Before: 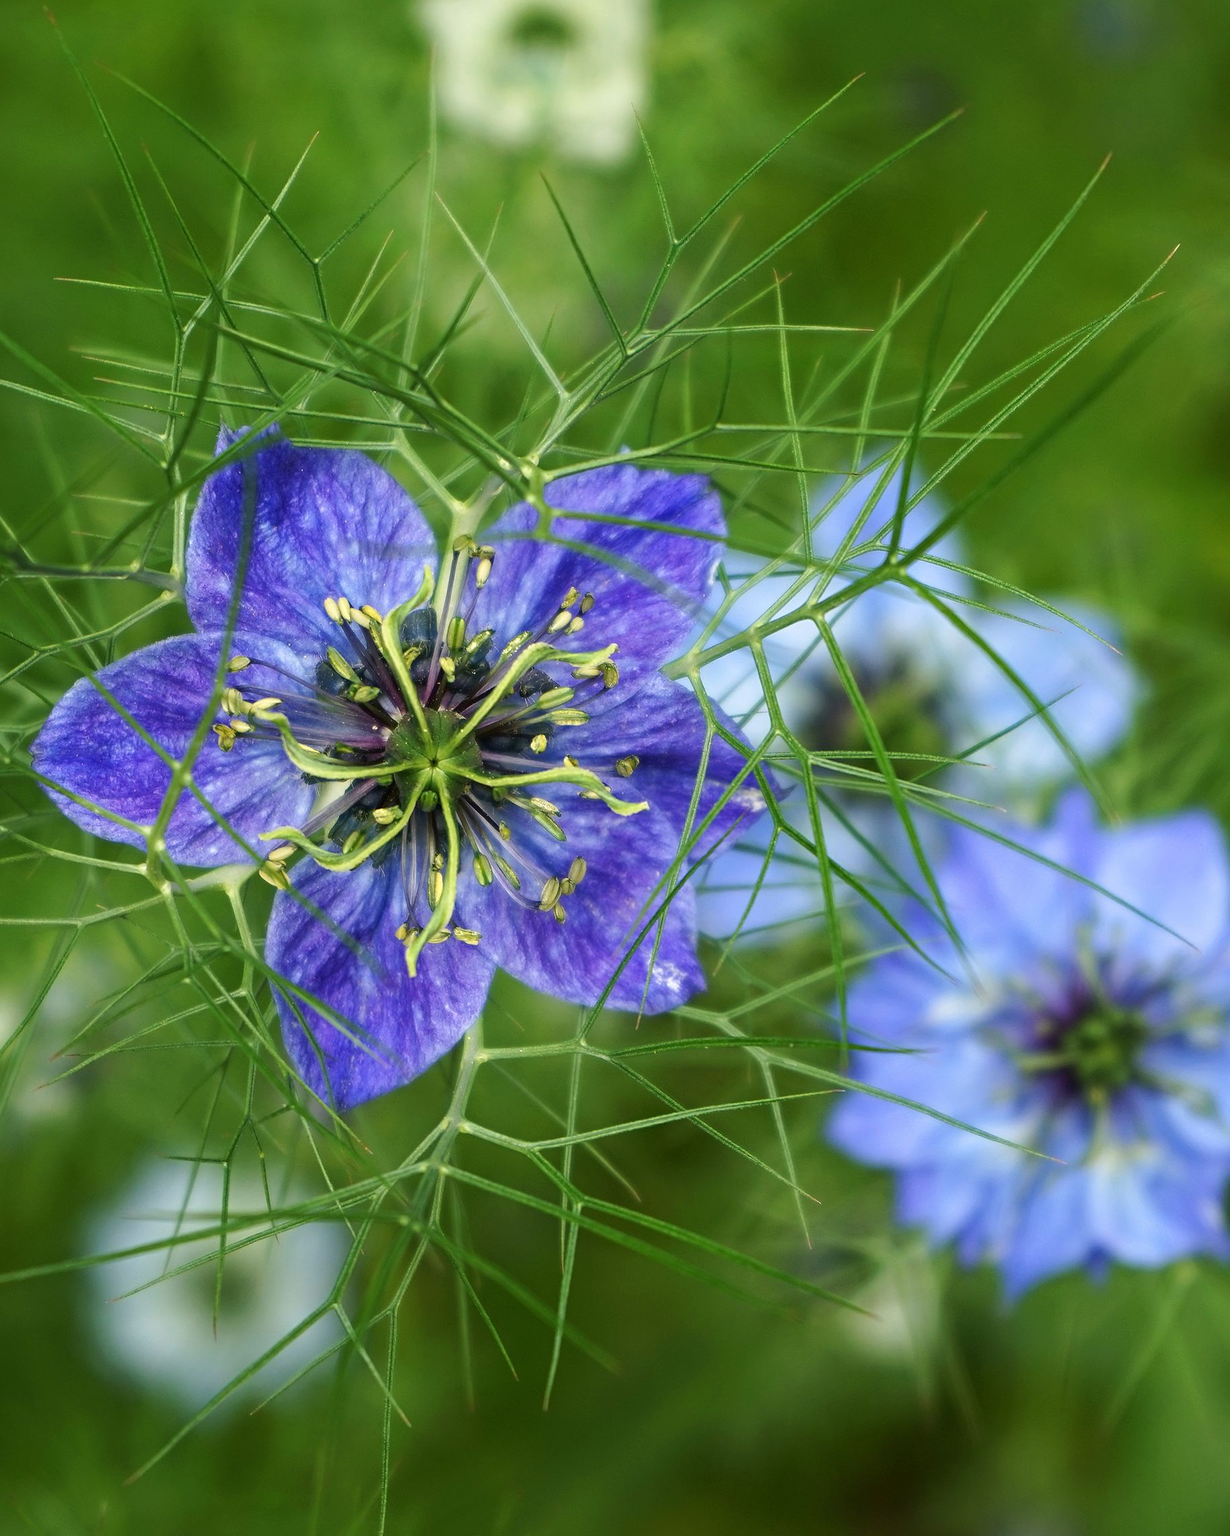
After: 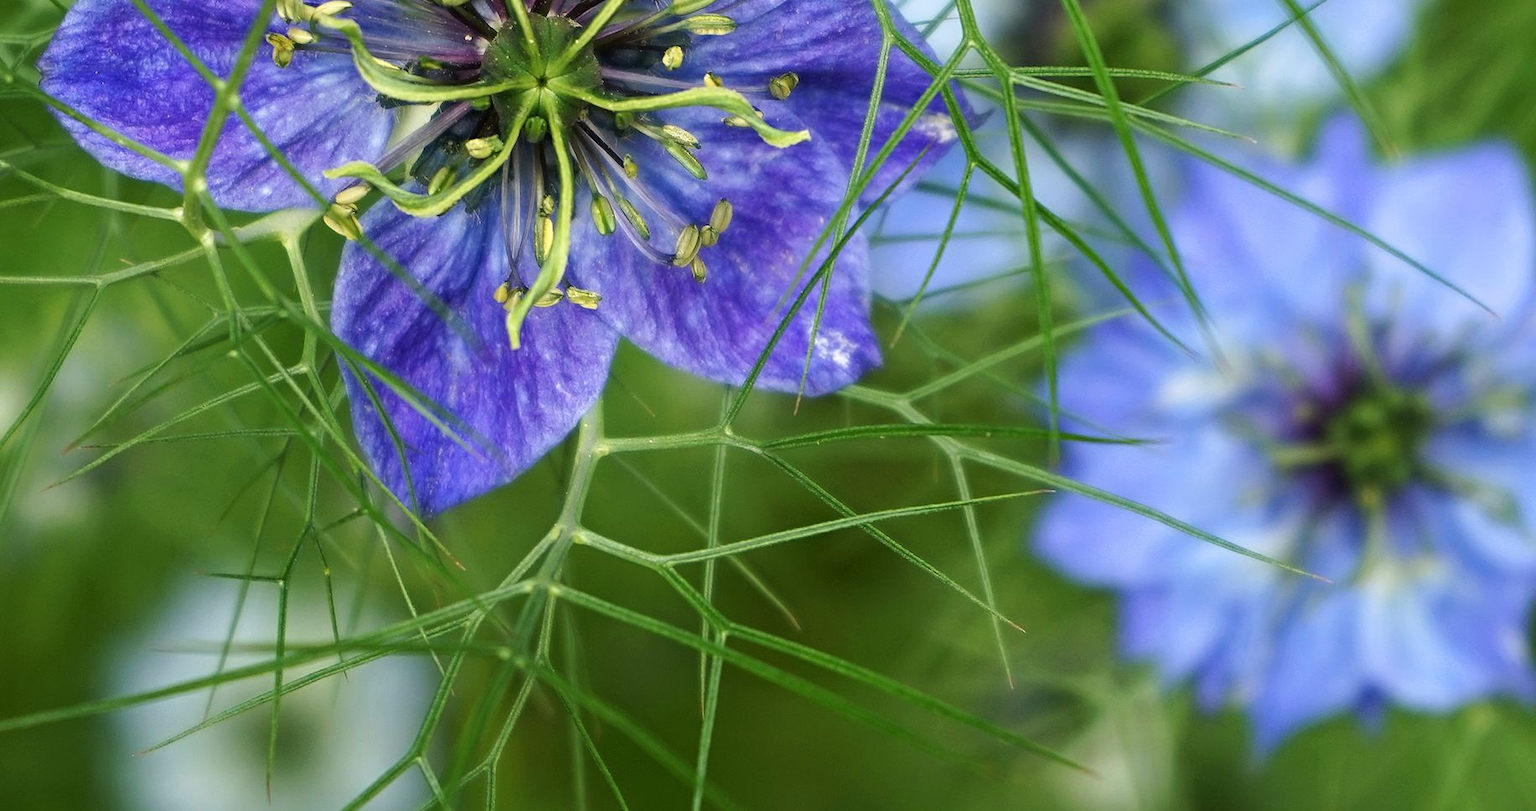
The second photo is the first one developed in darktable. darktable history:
crop: top 45.411%, bottom 12.253%
